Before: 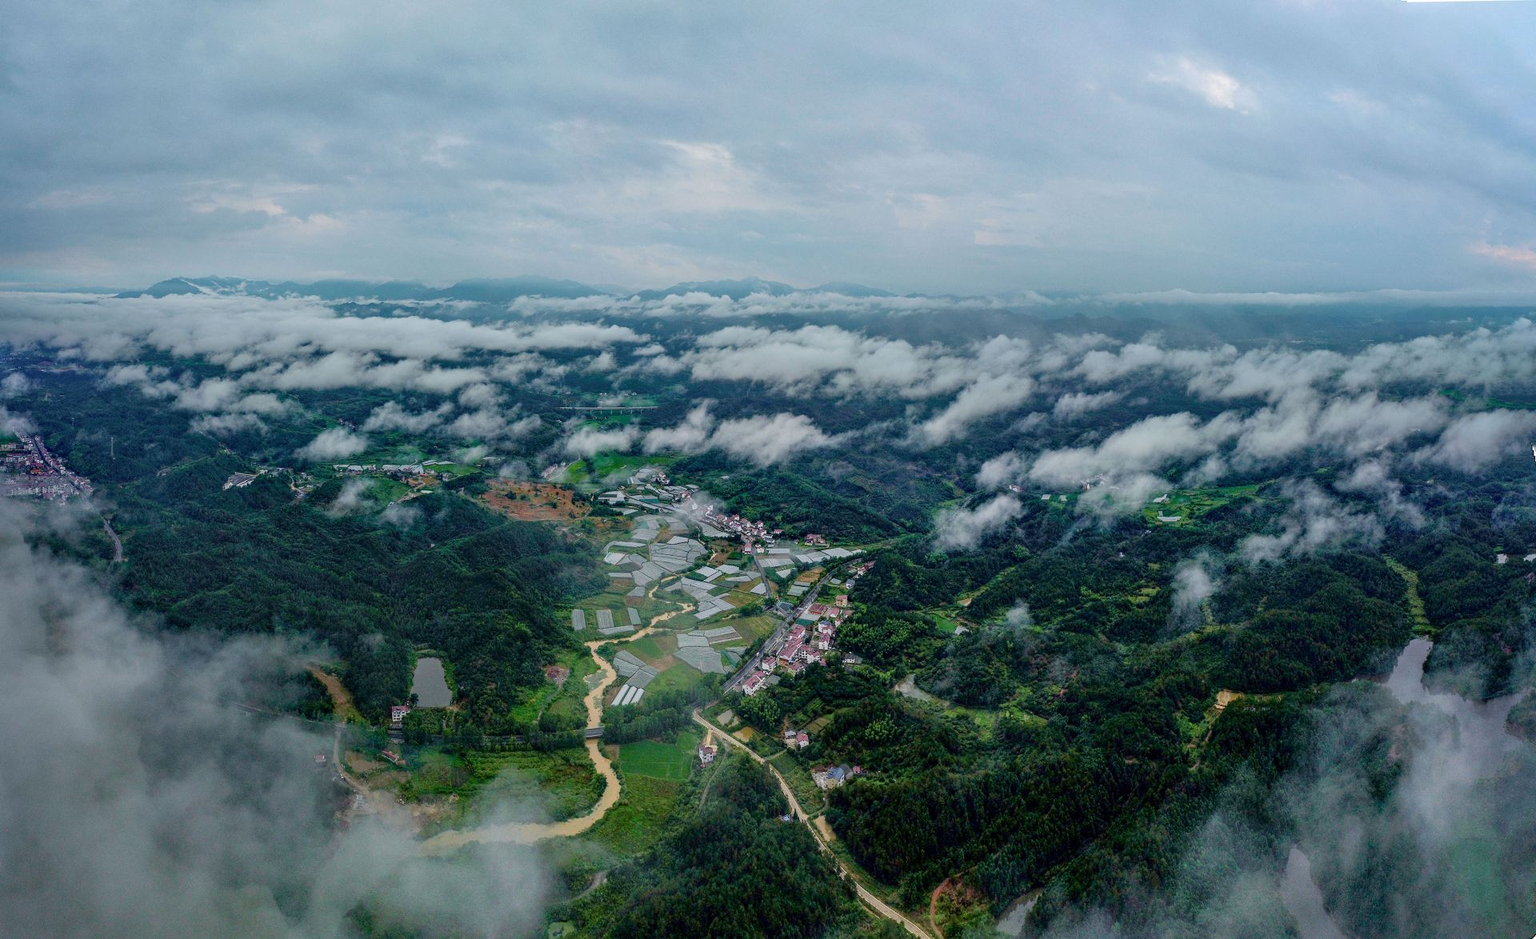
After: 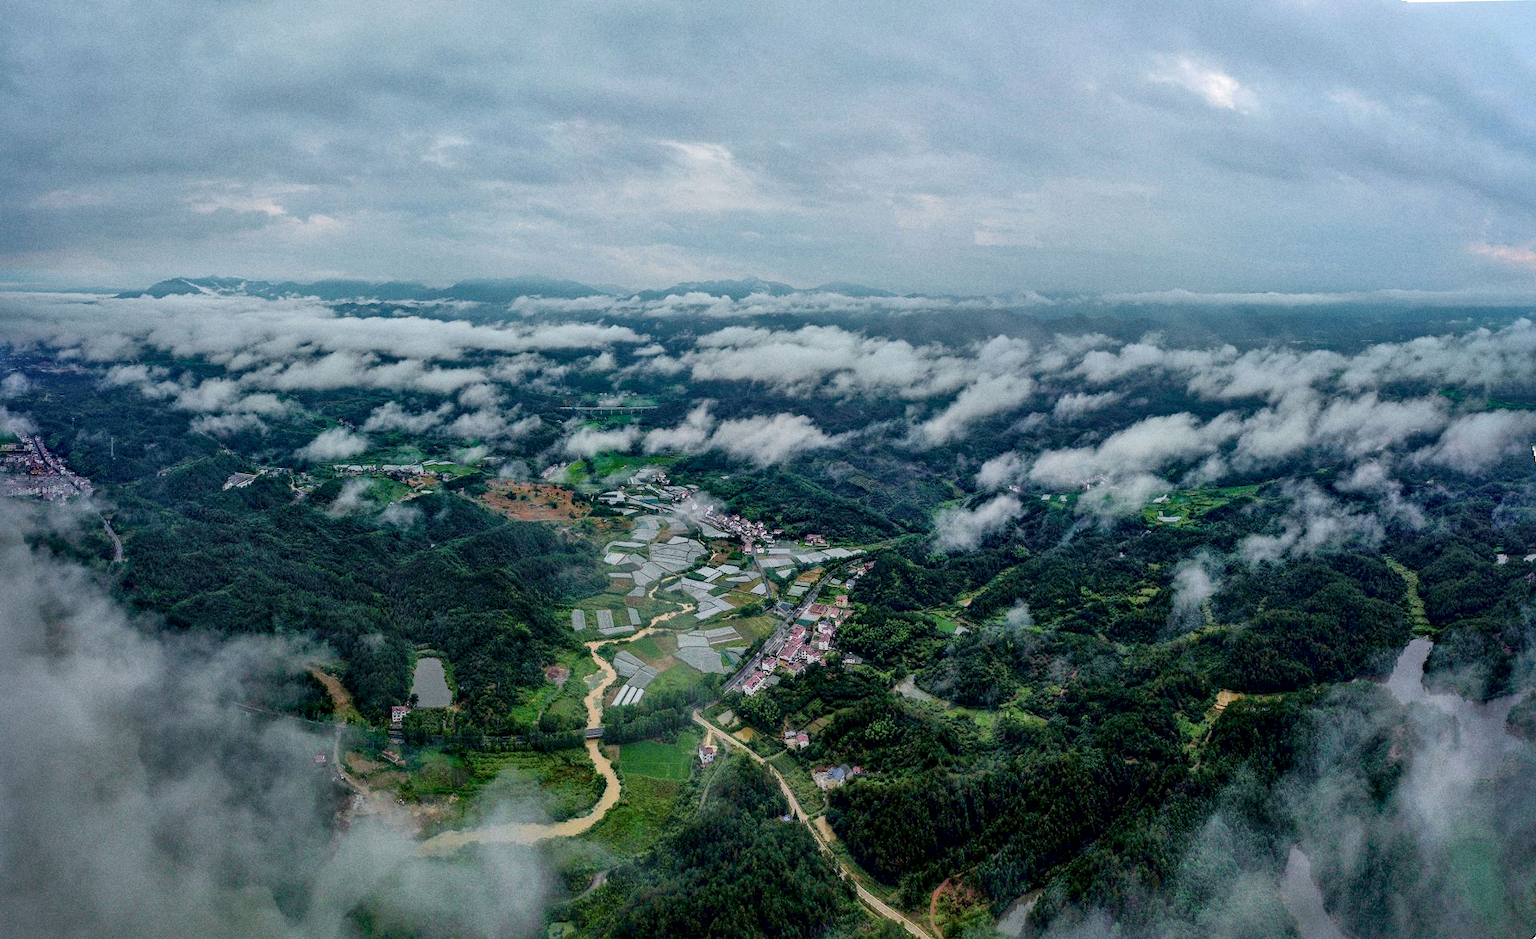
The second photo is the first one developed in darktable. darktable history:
local contrast: mode bilateral grid, contrast 20, coarseness 50, detail 144%, midtone range 0.2
grain: coarseness 0.47 ISO
